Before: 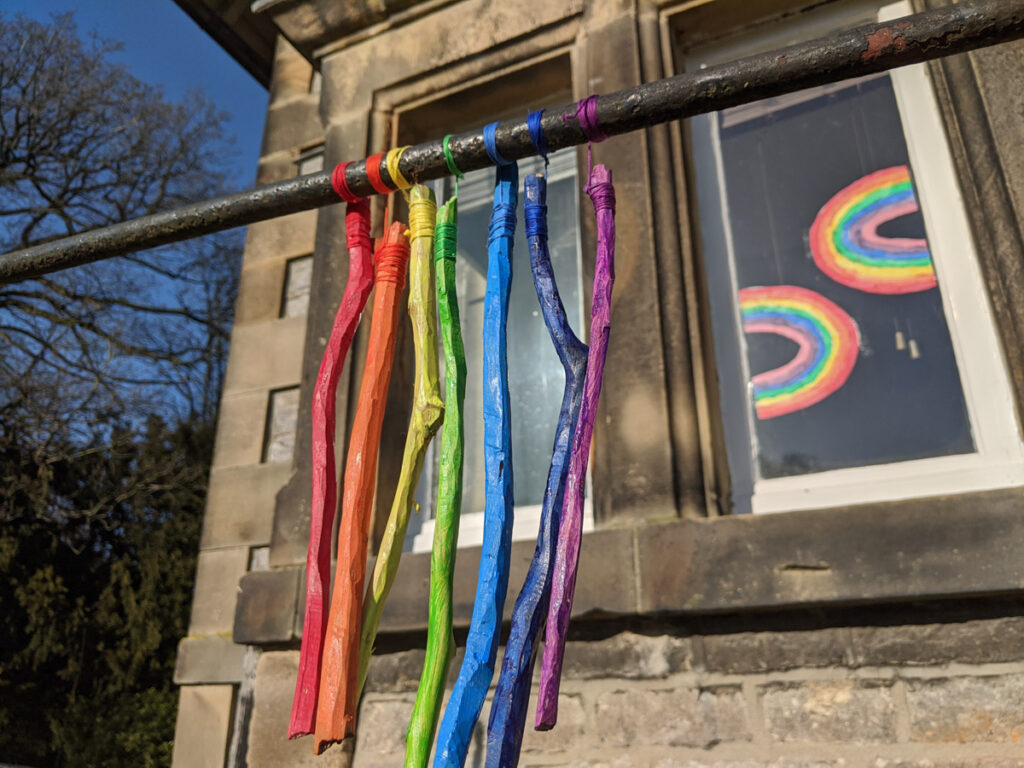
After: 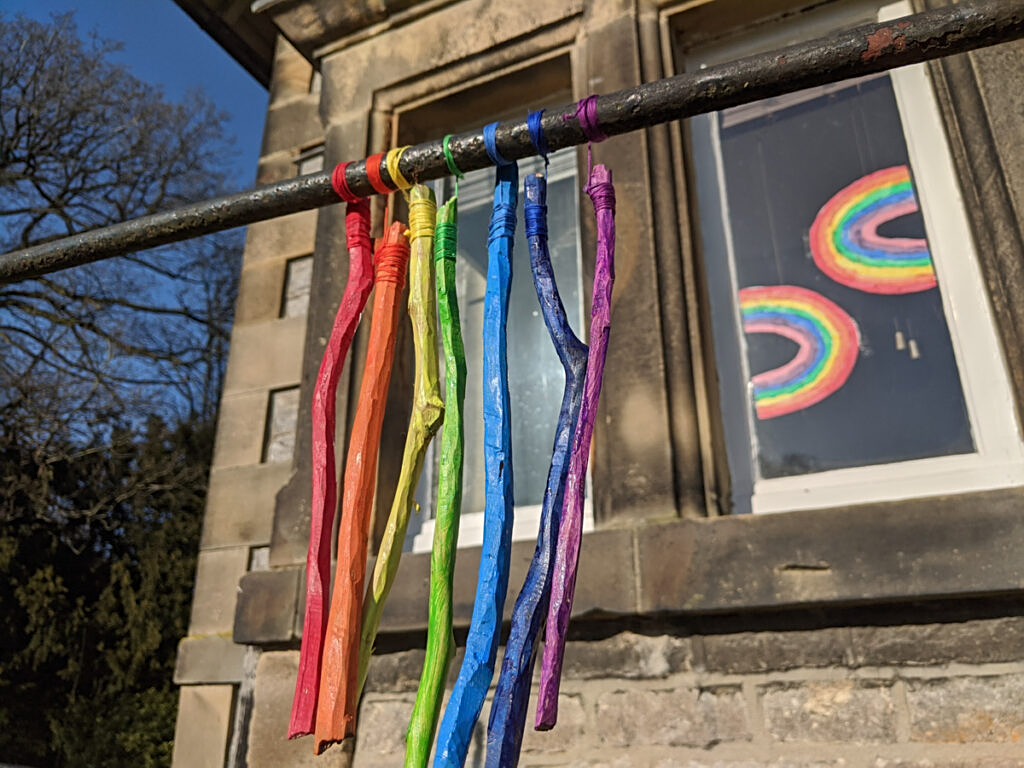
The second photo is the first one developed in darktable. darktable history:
sharpen: radius 2.504, amount 0.32
